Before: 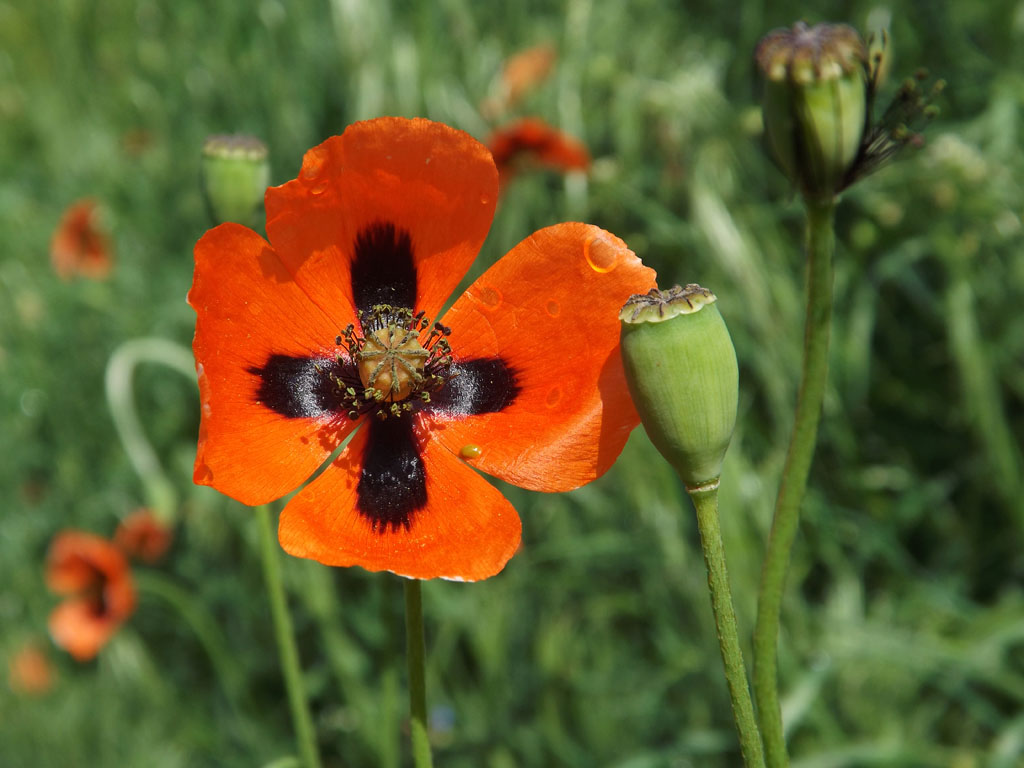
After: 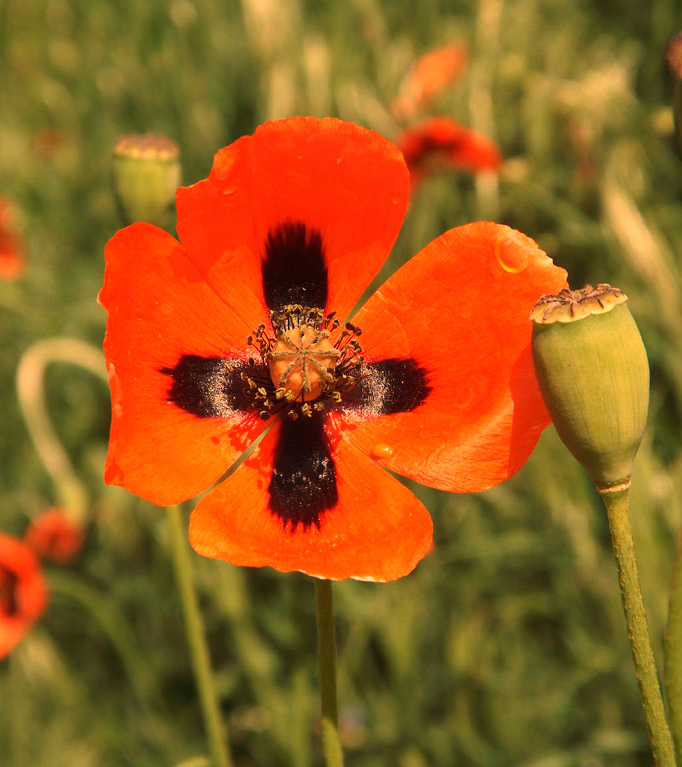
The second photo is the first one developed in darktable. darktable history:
crop and rotate: left 8.786%, right 24.548%
white balance: red 1.467, blue 0.684
